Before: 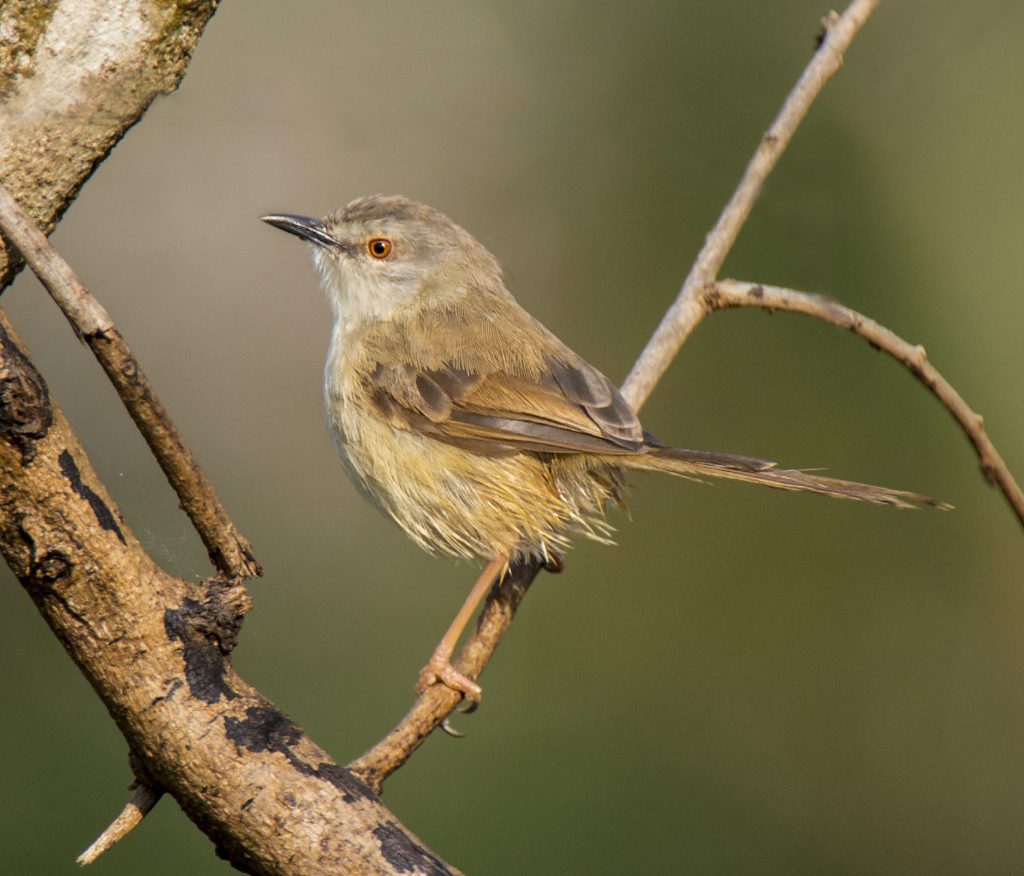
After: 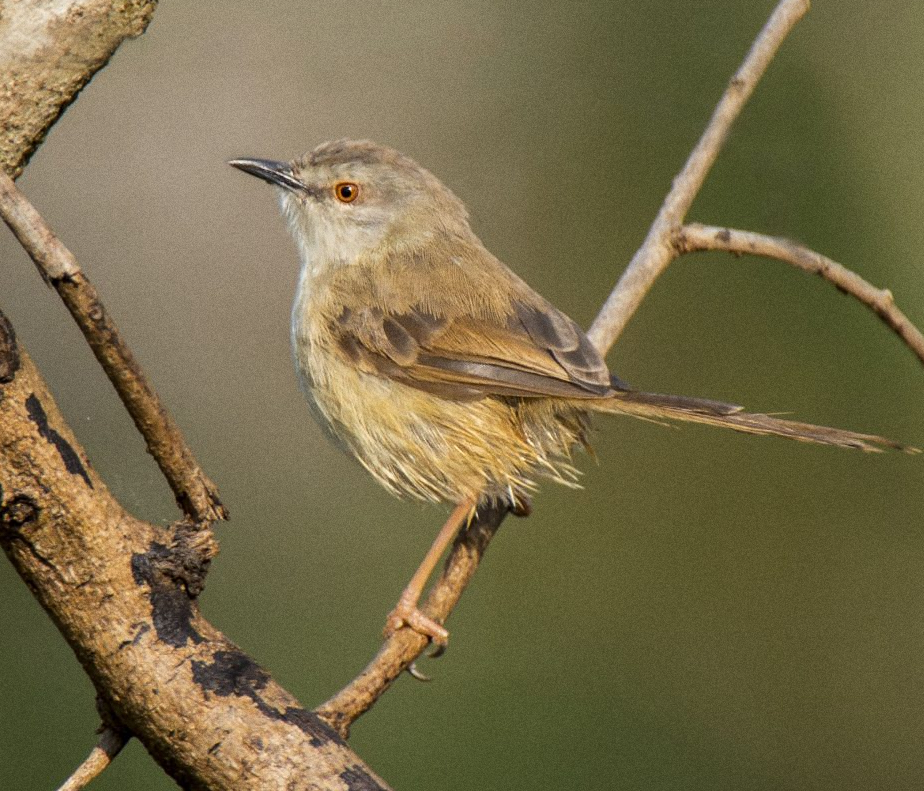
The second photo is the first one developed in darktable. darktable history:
grain: coarseness 0.09 ISO
crop: left 3.305%, top 6.436%, right 6.389%, bottom 3.258%
